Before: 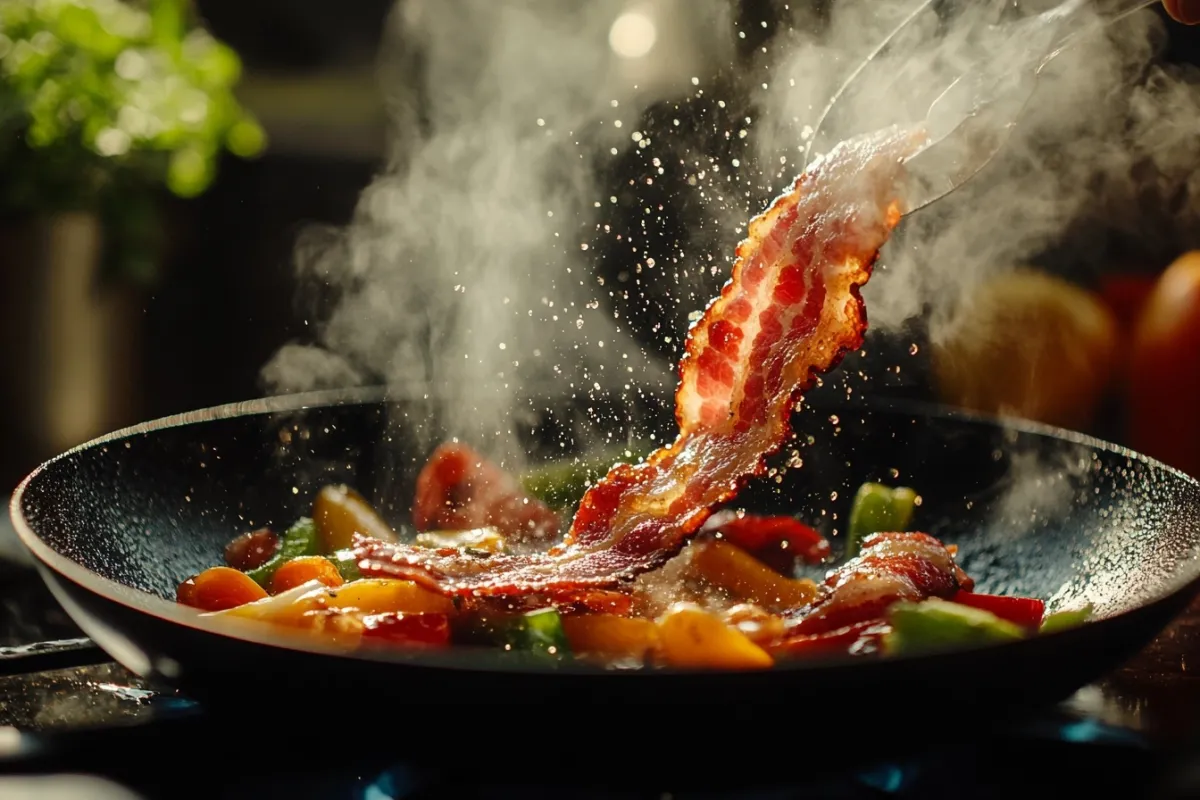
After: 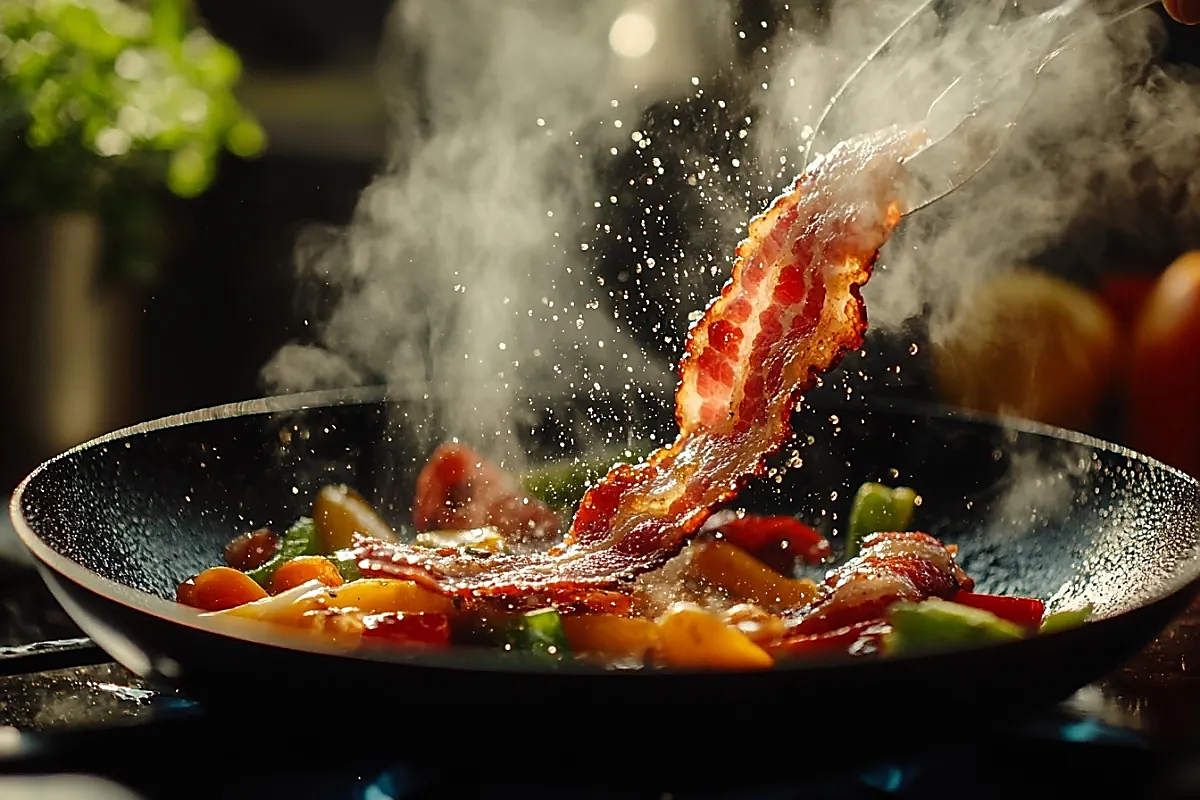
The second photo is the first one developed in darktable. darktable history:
sharpen: radius 1.401, amount 1.256, threshold 0.792
